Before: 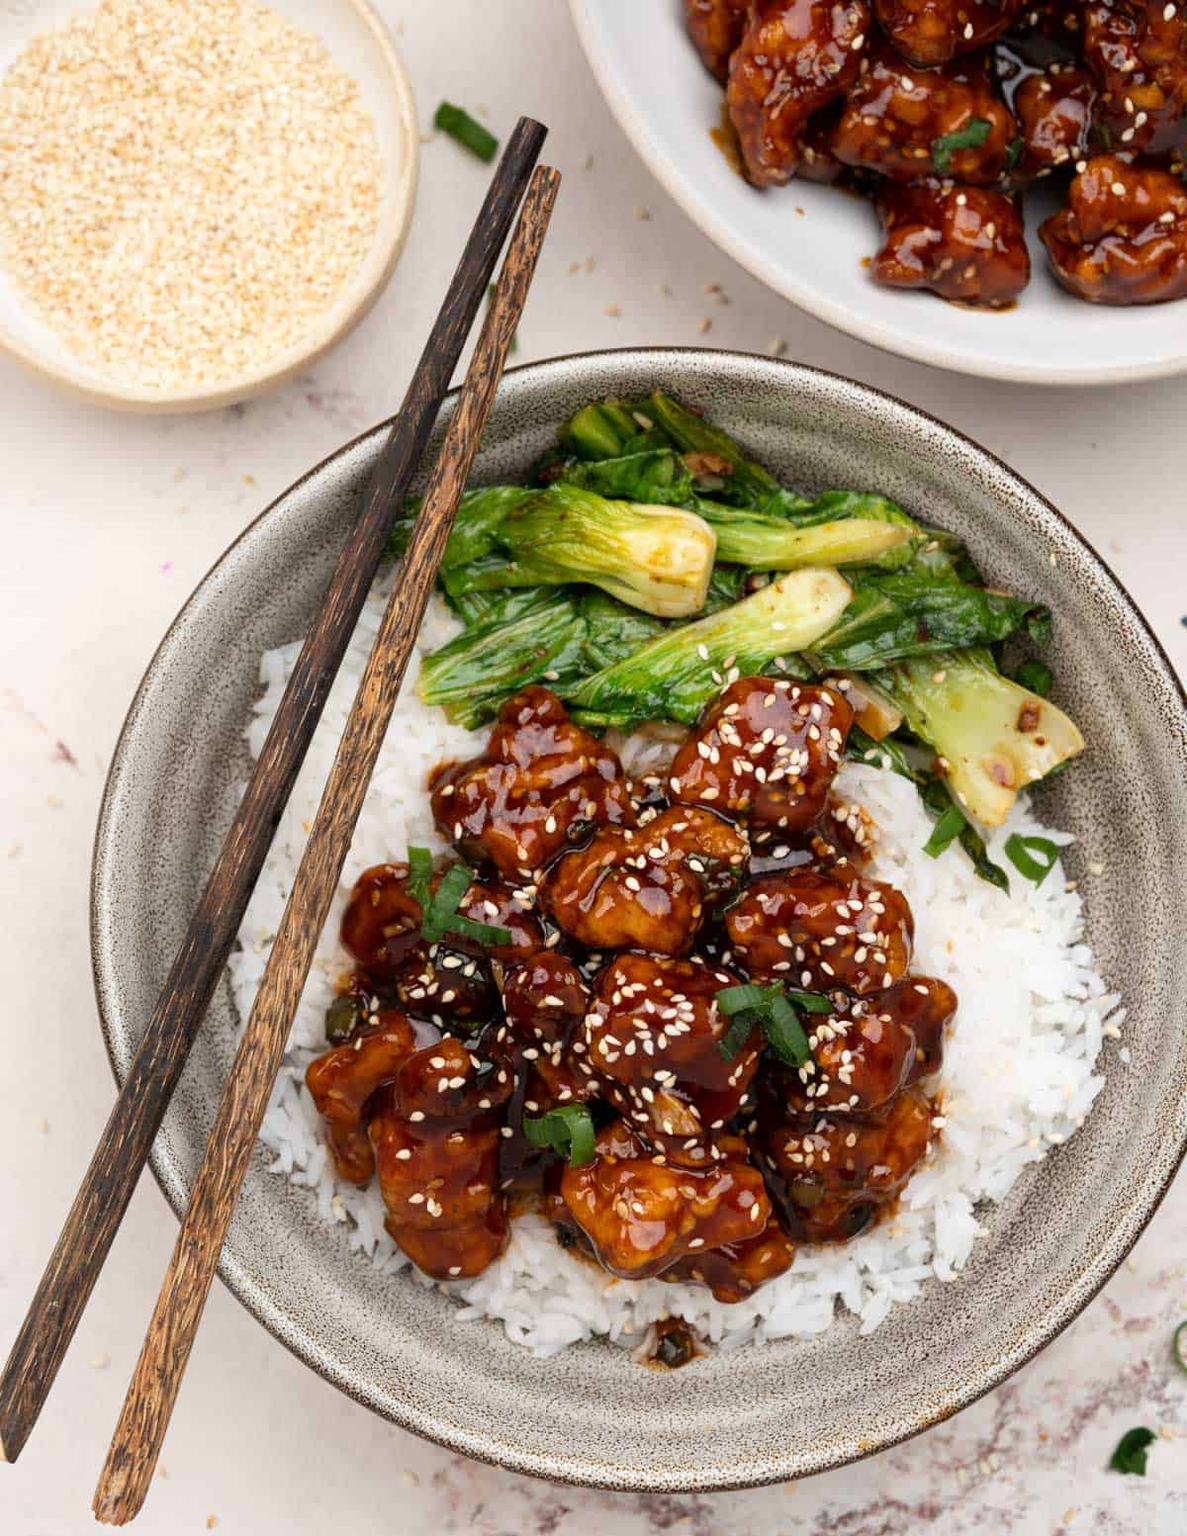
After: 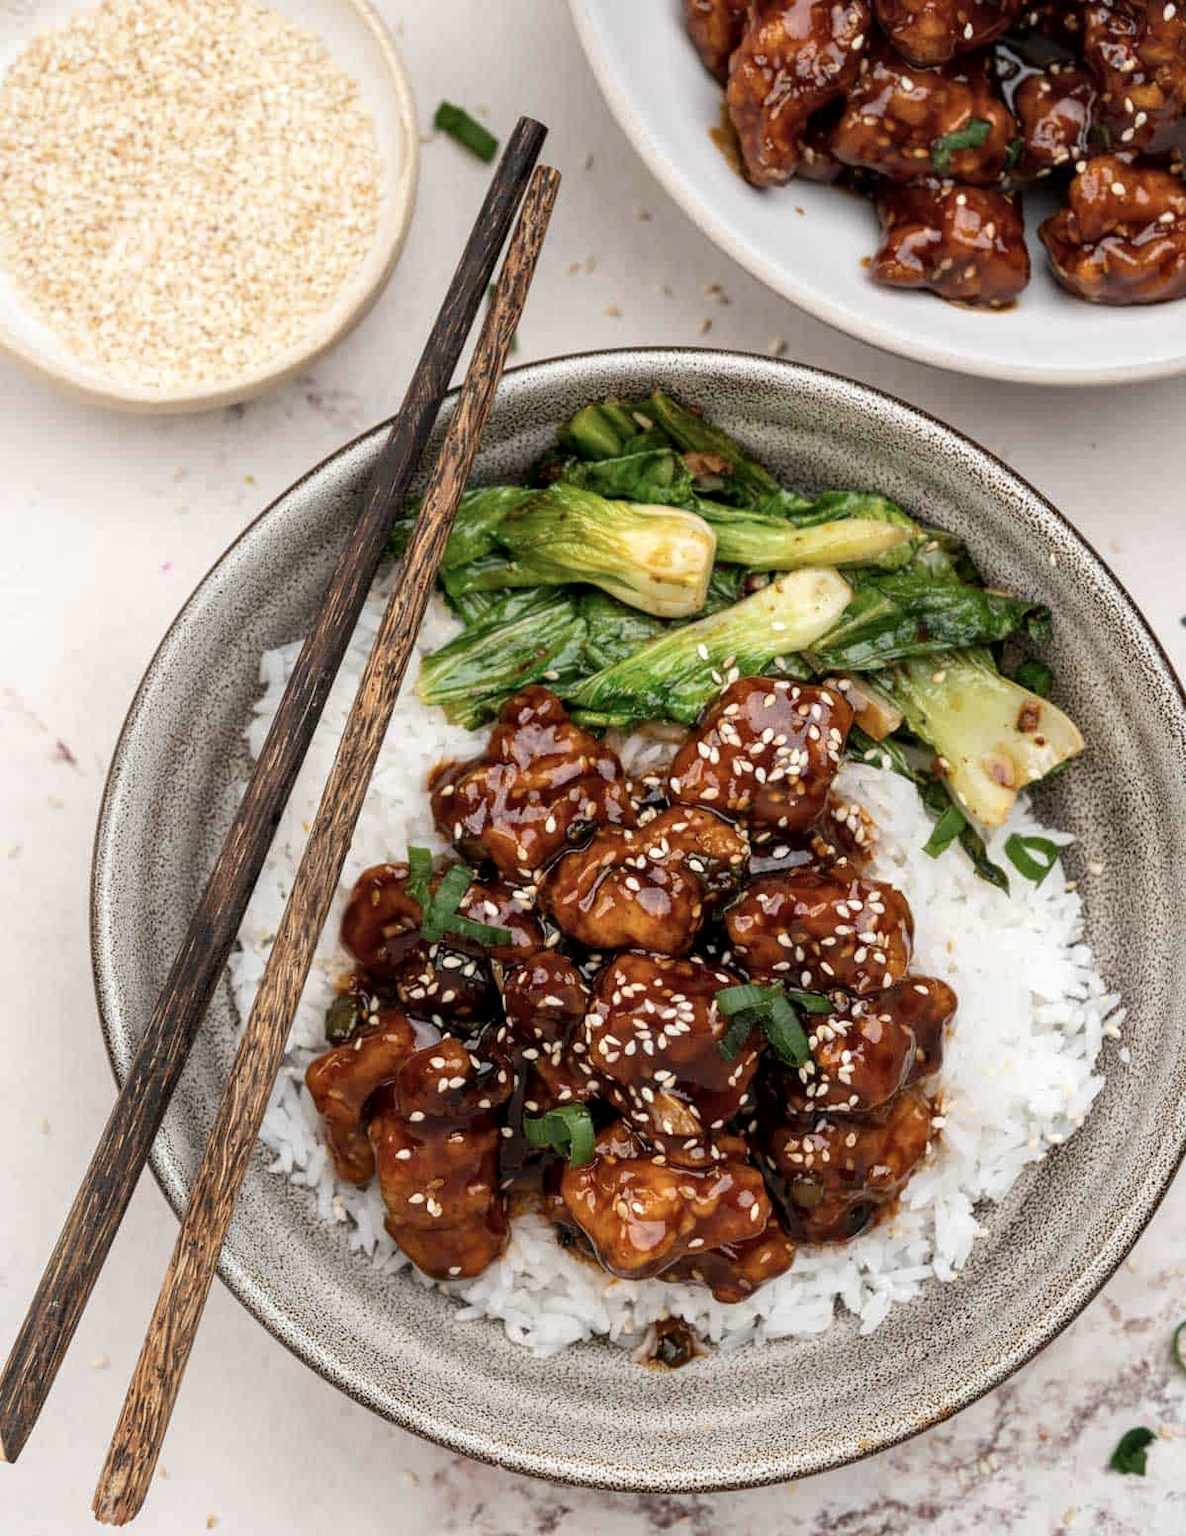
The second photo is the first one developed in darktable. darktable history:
contrast brightness saturation: saturation -0.165
local contrast: on, module defaults
